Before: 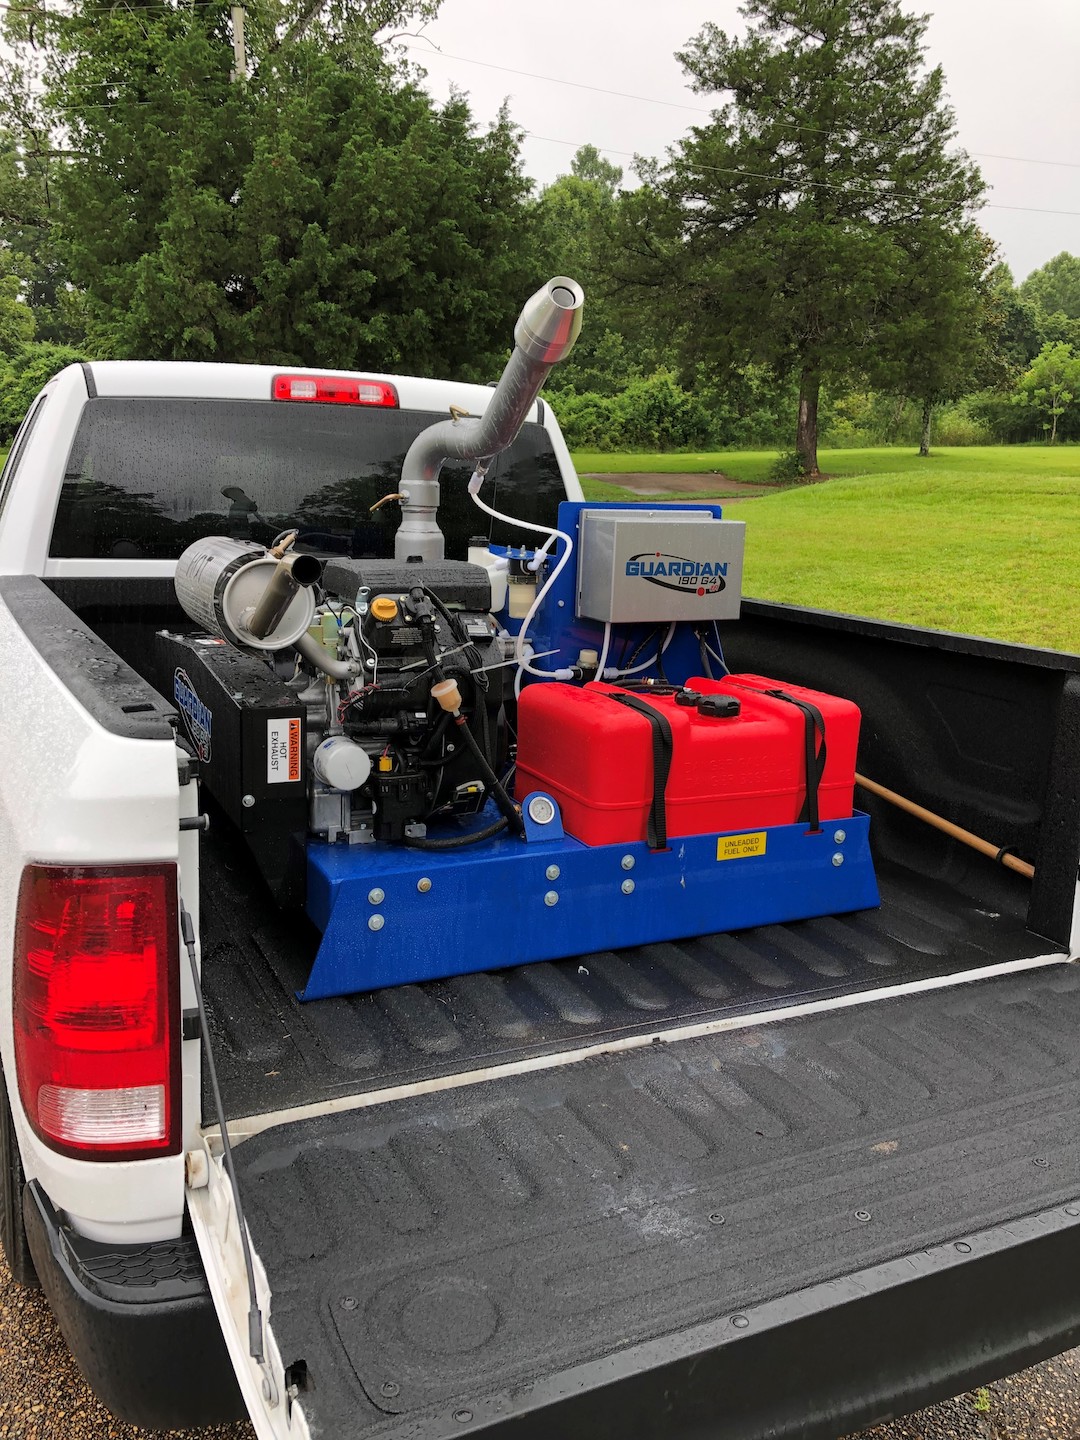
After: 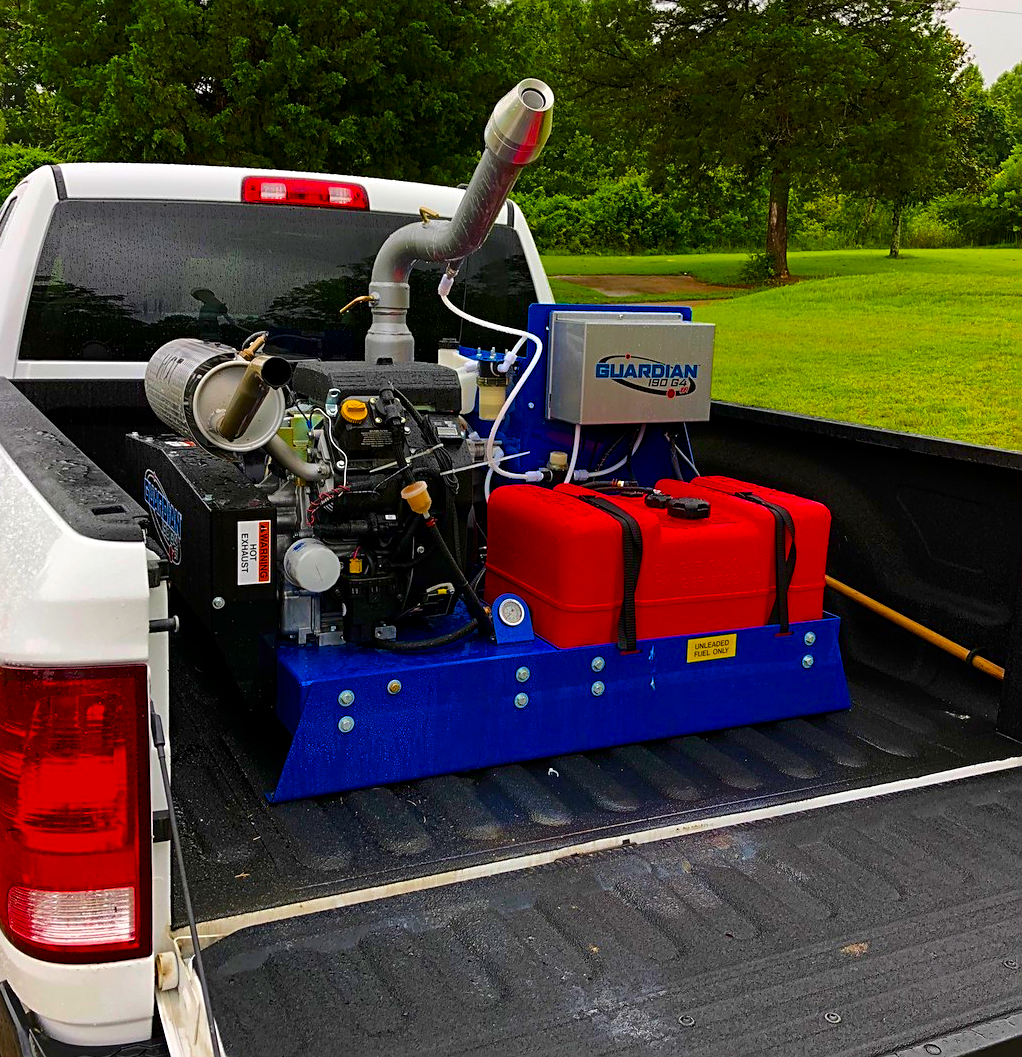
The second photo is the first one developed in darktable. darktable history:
sharpen: on, module defaults
crop and rotate: left 2.962%, top 13.782%, right 2.387%, bottom 12.799%
contrast brightness saturation: contrast 0.069, brightness -0.133, saturation 0.05
color balance rgb: linear chroma grading › global chroma 15.397%, perceptual saturation grading › global saturation 36.019%, perceptual saturation grading › shadows 35.984%, global vibrance 20%
velvia: strength 15.62%
